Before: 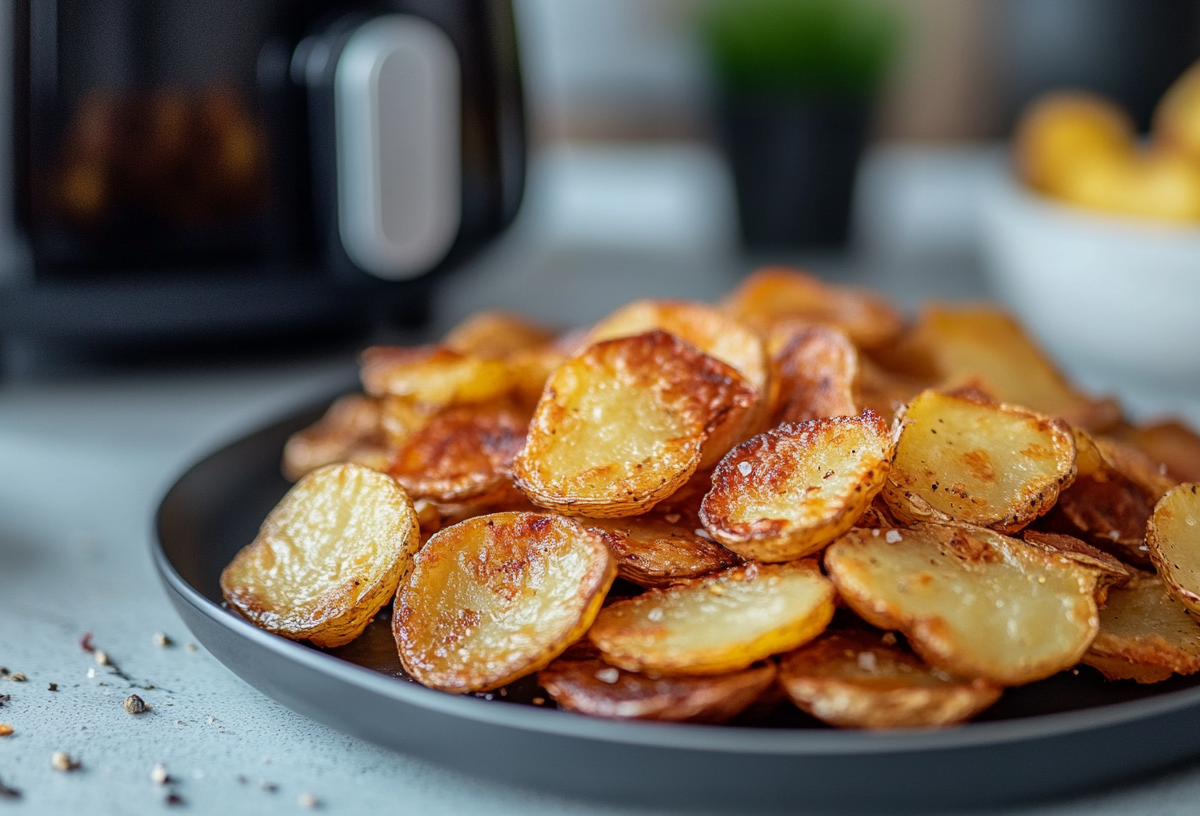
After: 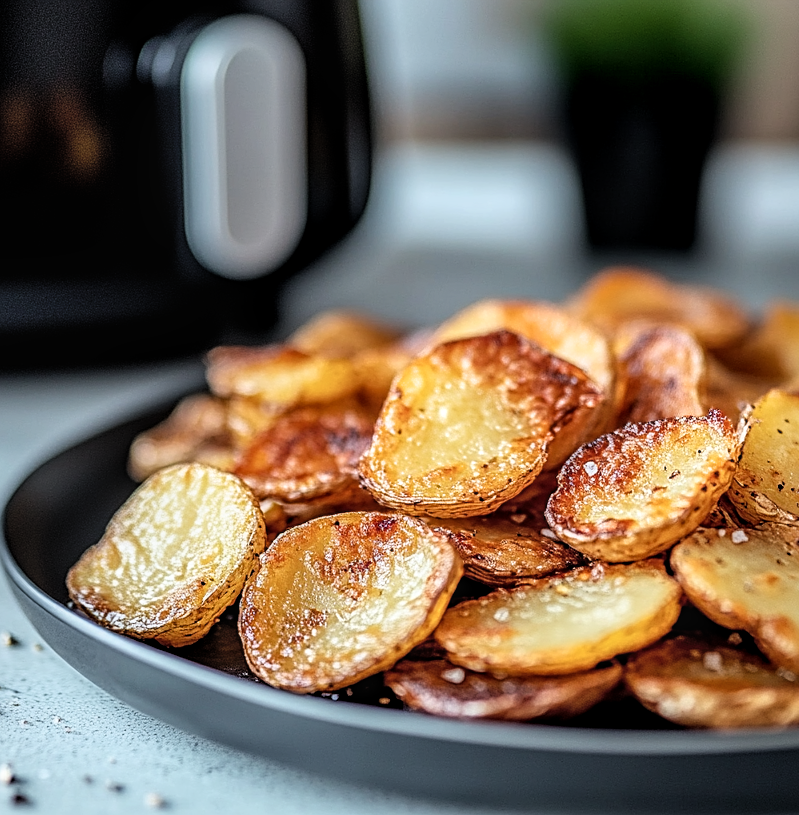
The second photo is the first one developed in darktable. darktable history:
sharpen: on, module defaults
filmic rgb: black relative exposure -8.7 EV, white relative exposure 2.67 EV, target black luminance 0%, target white luminance 99.977%, hardness 6.26, latitude 74.9%, contrast 1.32, highlights saturation mix -5.86%
contrast brightness saturation: contrast 0.048, brightness 0.064, saturation 0.014
crop and rotate: left 12.836%, right 20.547%
local contrast: on, module defaults
